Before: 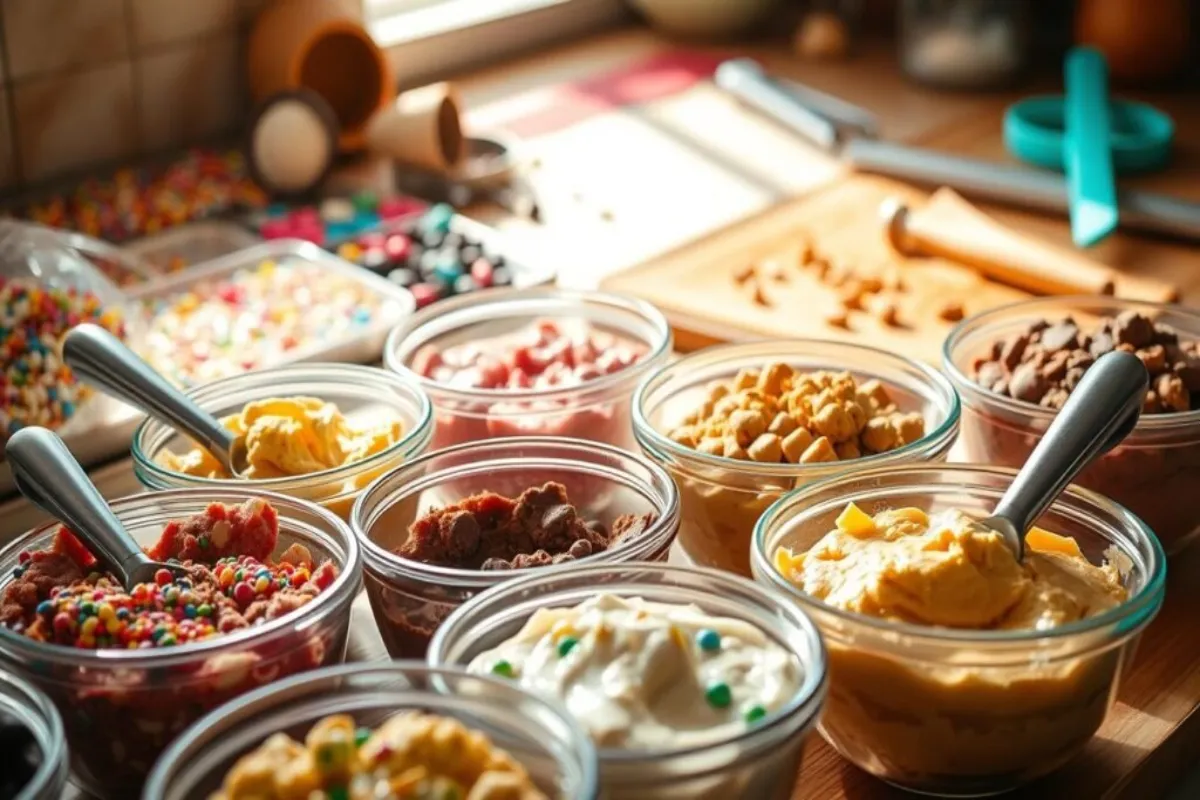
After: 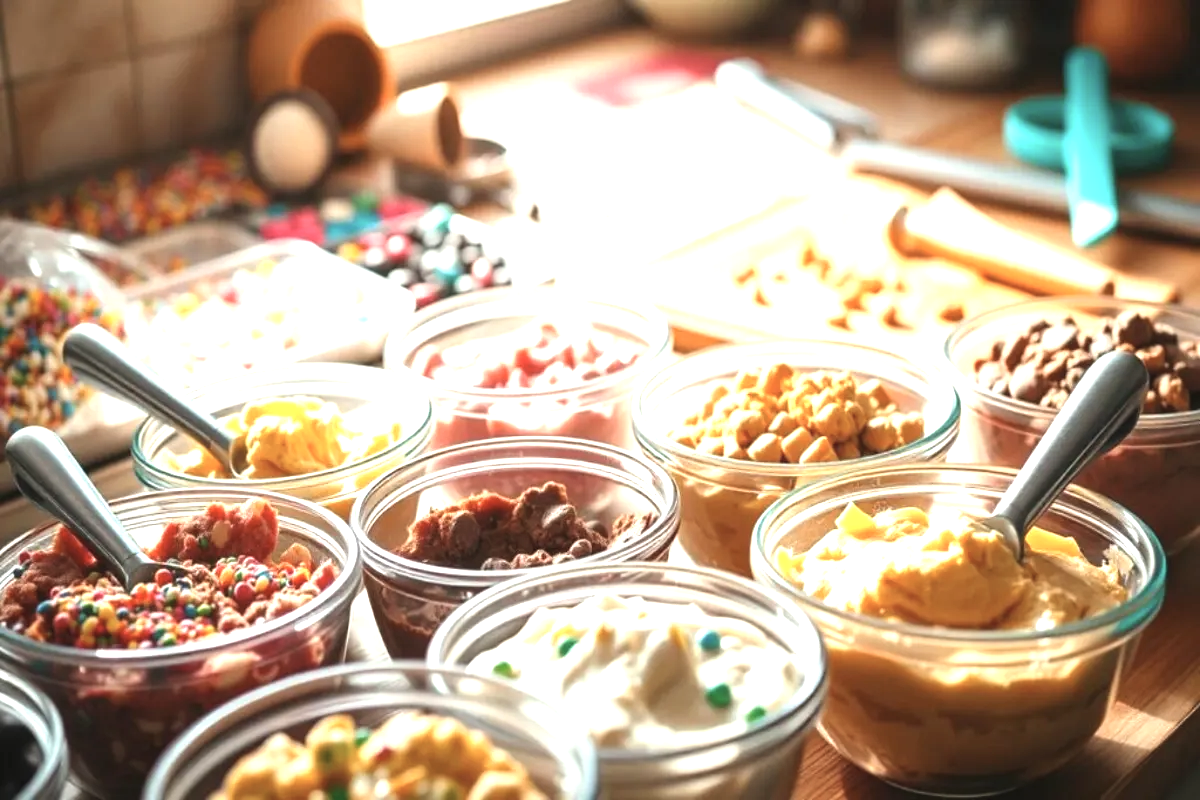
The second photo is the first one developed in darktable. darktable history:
color correction: saturation 0.8
exposure: black level correction -0.002, exposure 1.115 EV, compensate highlight preservation false
